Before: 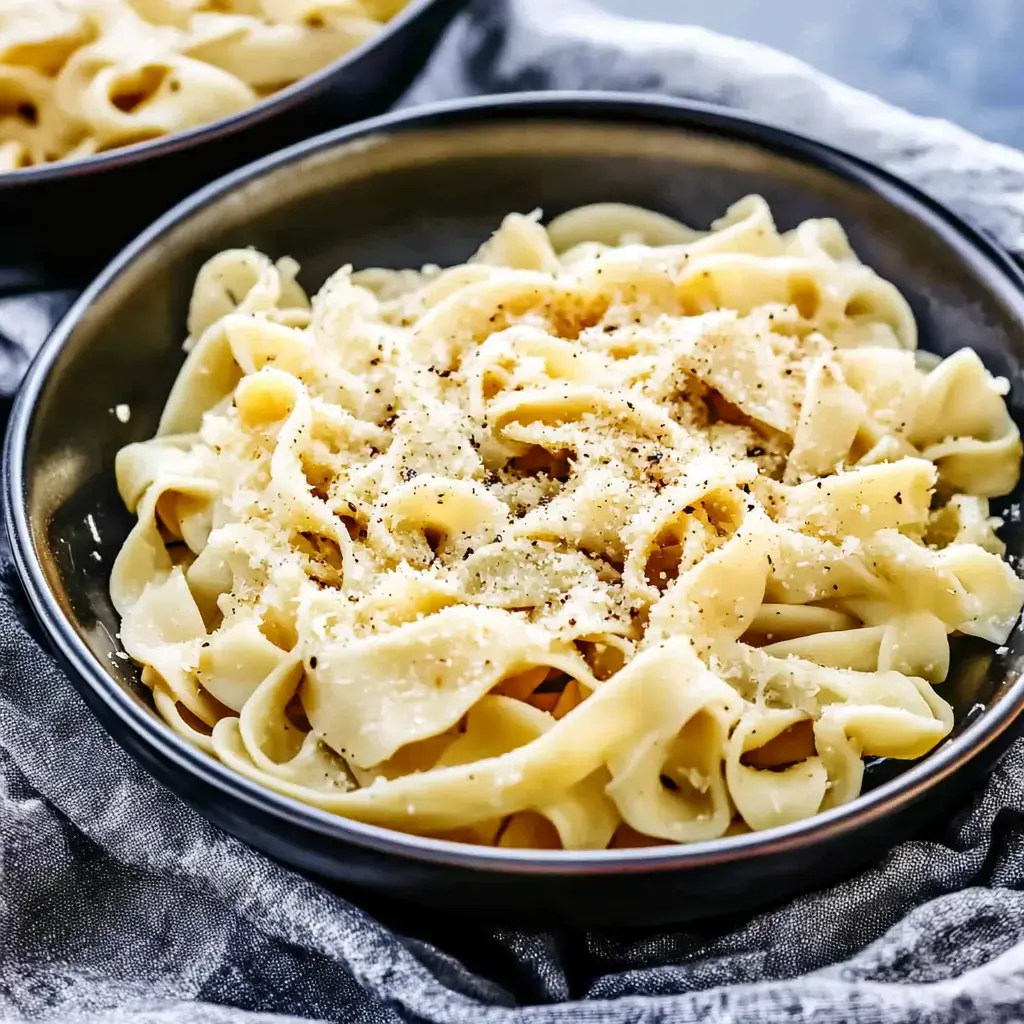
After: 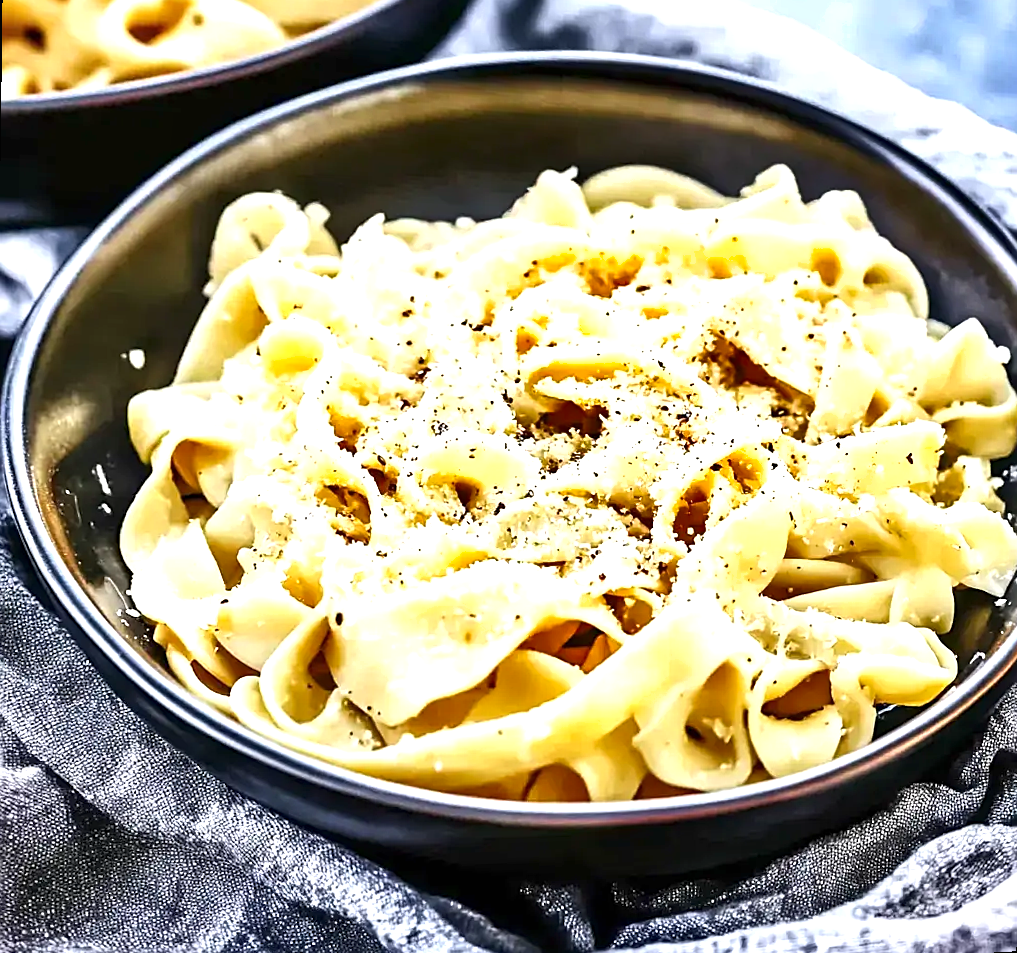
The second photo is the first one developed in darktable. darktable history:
sharpen: on, module defaults
shadows and highlights: radius 264.75, soften with gaussian
exposure: black level correction 0, exposure 0.9 EV, compensate exposure bias true, compensate highlight preservation false
rotate and perspective: rotation 0.679°, lens shift (horizontal) 0.136, crop left 0.009, crop right 0.991, crop top 0.078, crop bottom 0.95
